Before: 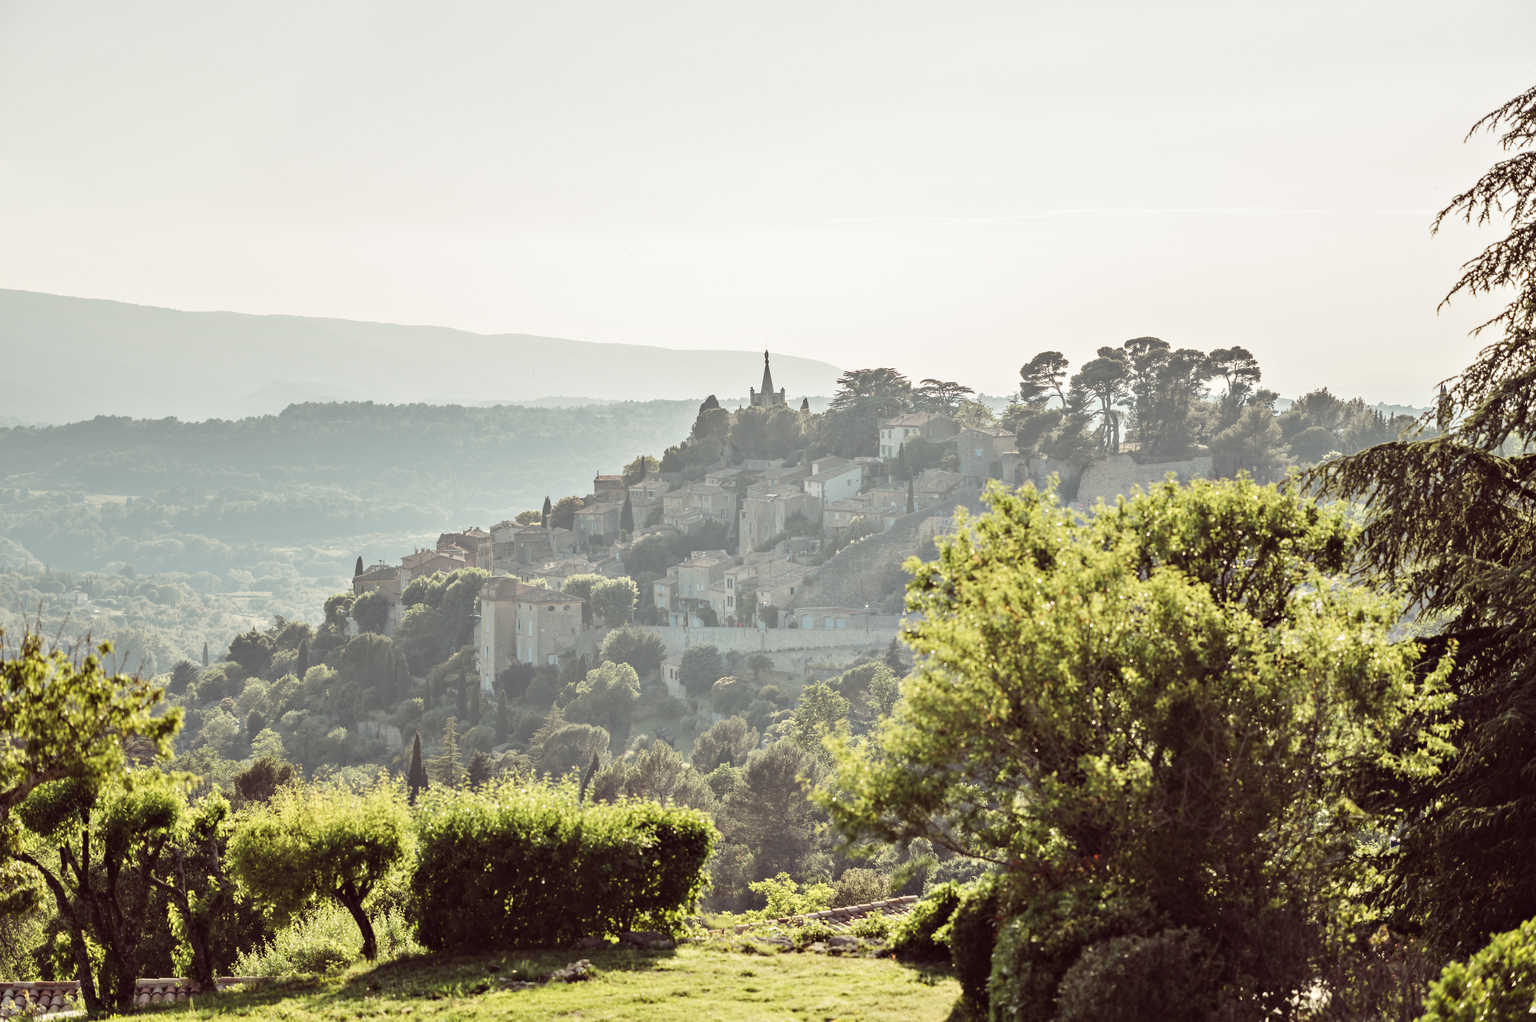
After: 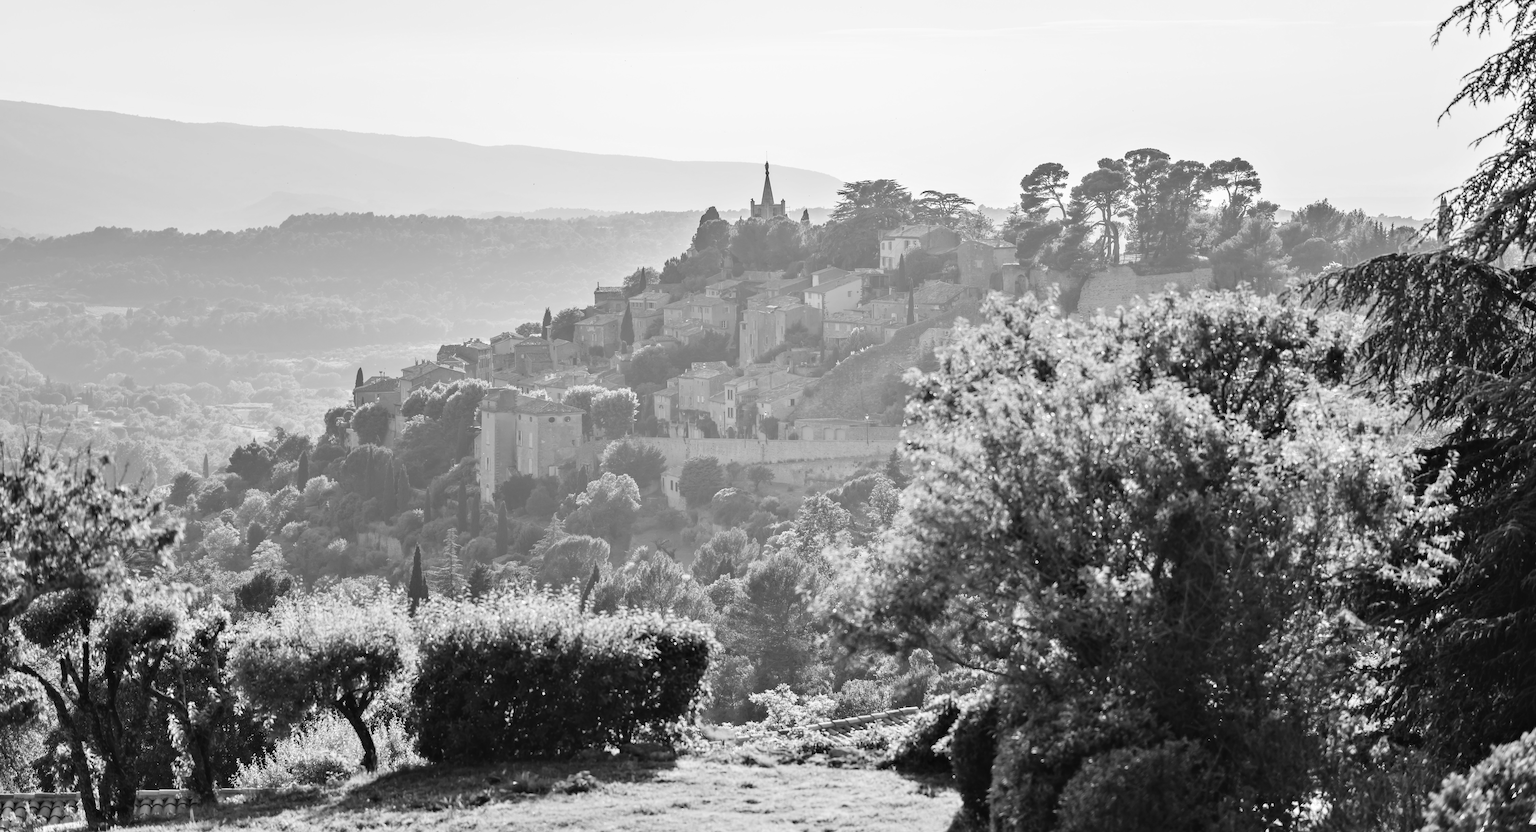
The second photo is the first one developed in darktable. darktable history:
crop and rotate: top 18.507%
tone equalizer: on, module defaults
rotate and perspective: crop left 0, crop top 0
monochrome: on, module defaults
